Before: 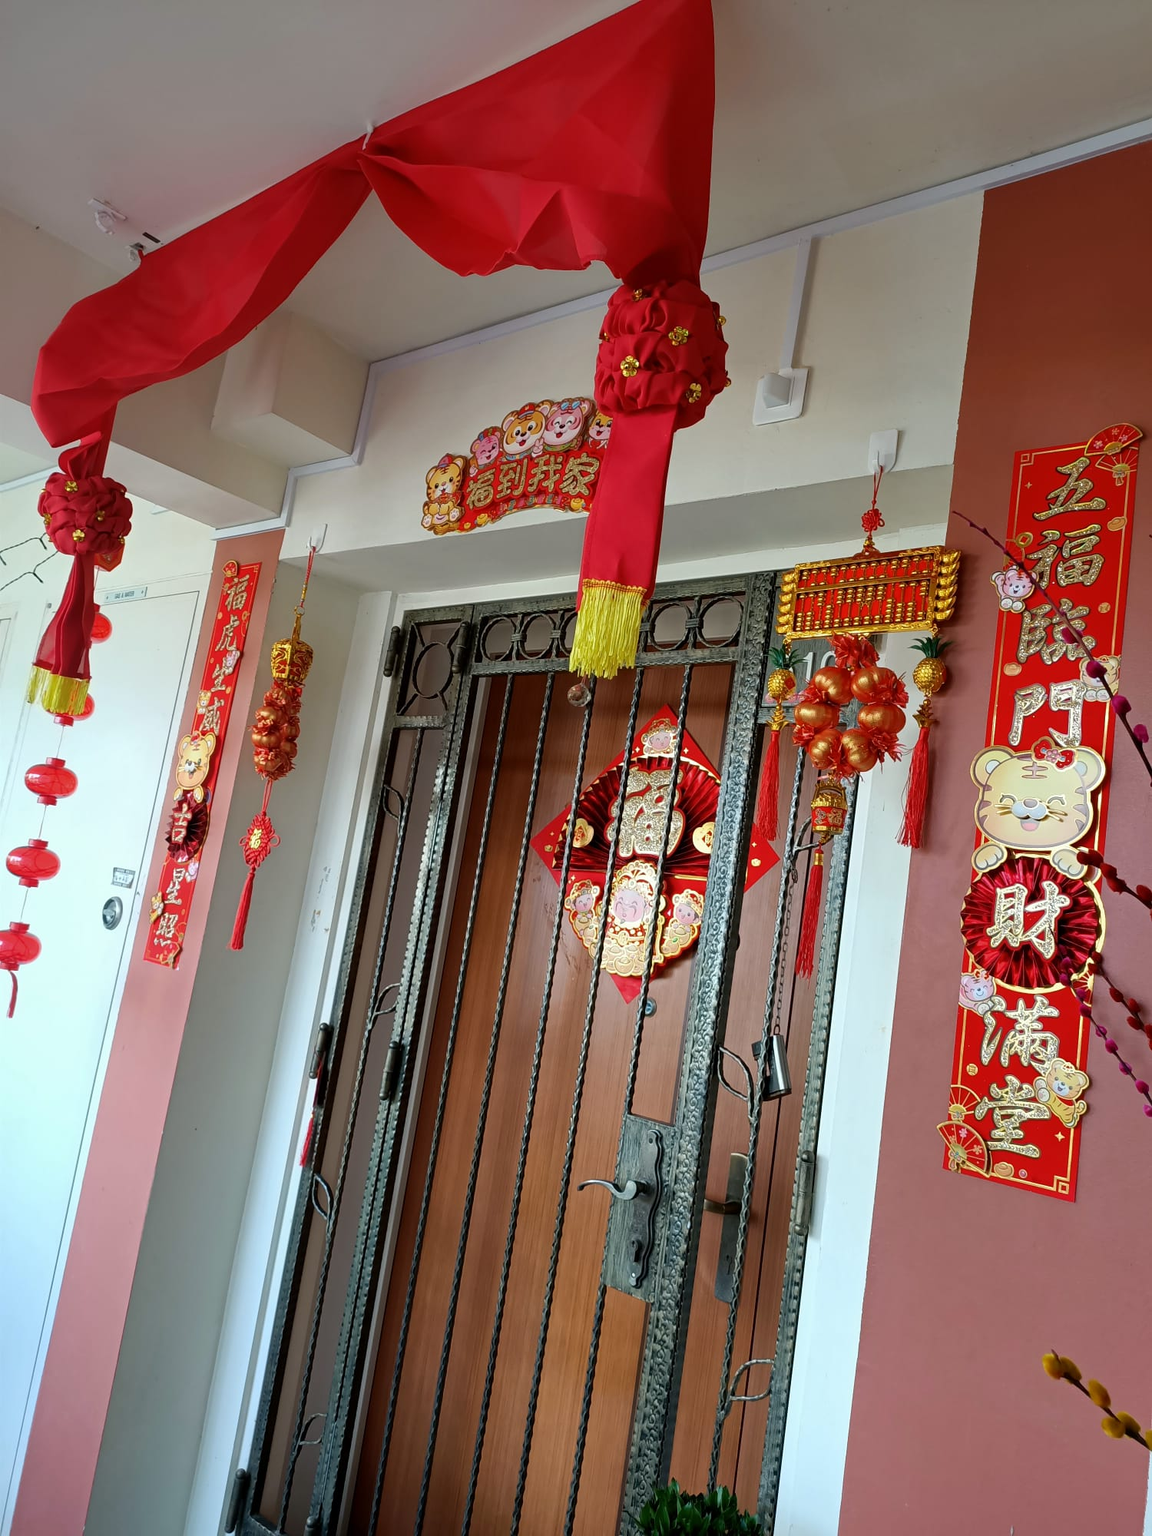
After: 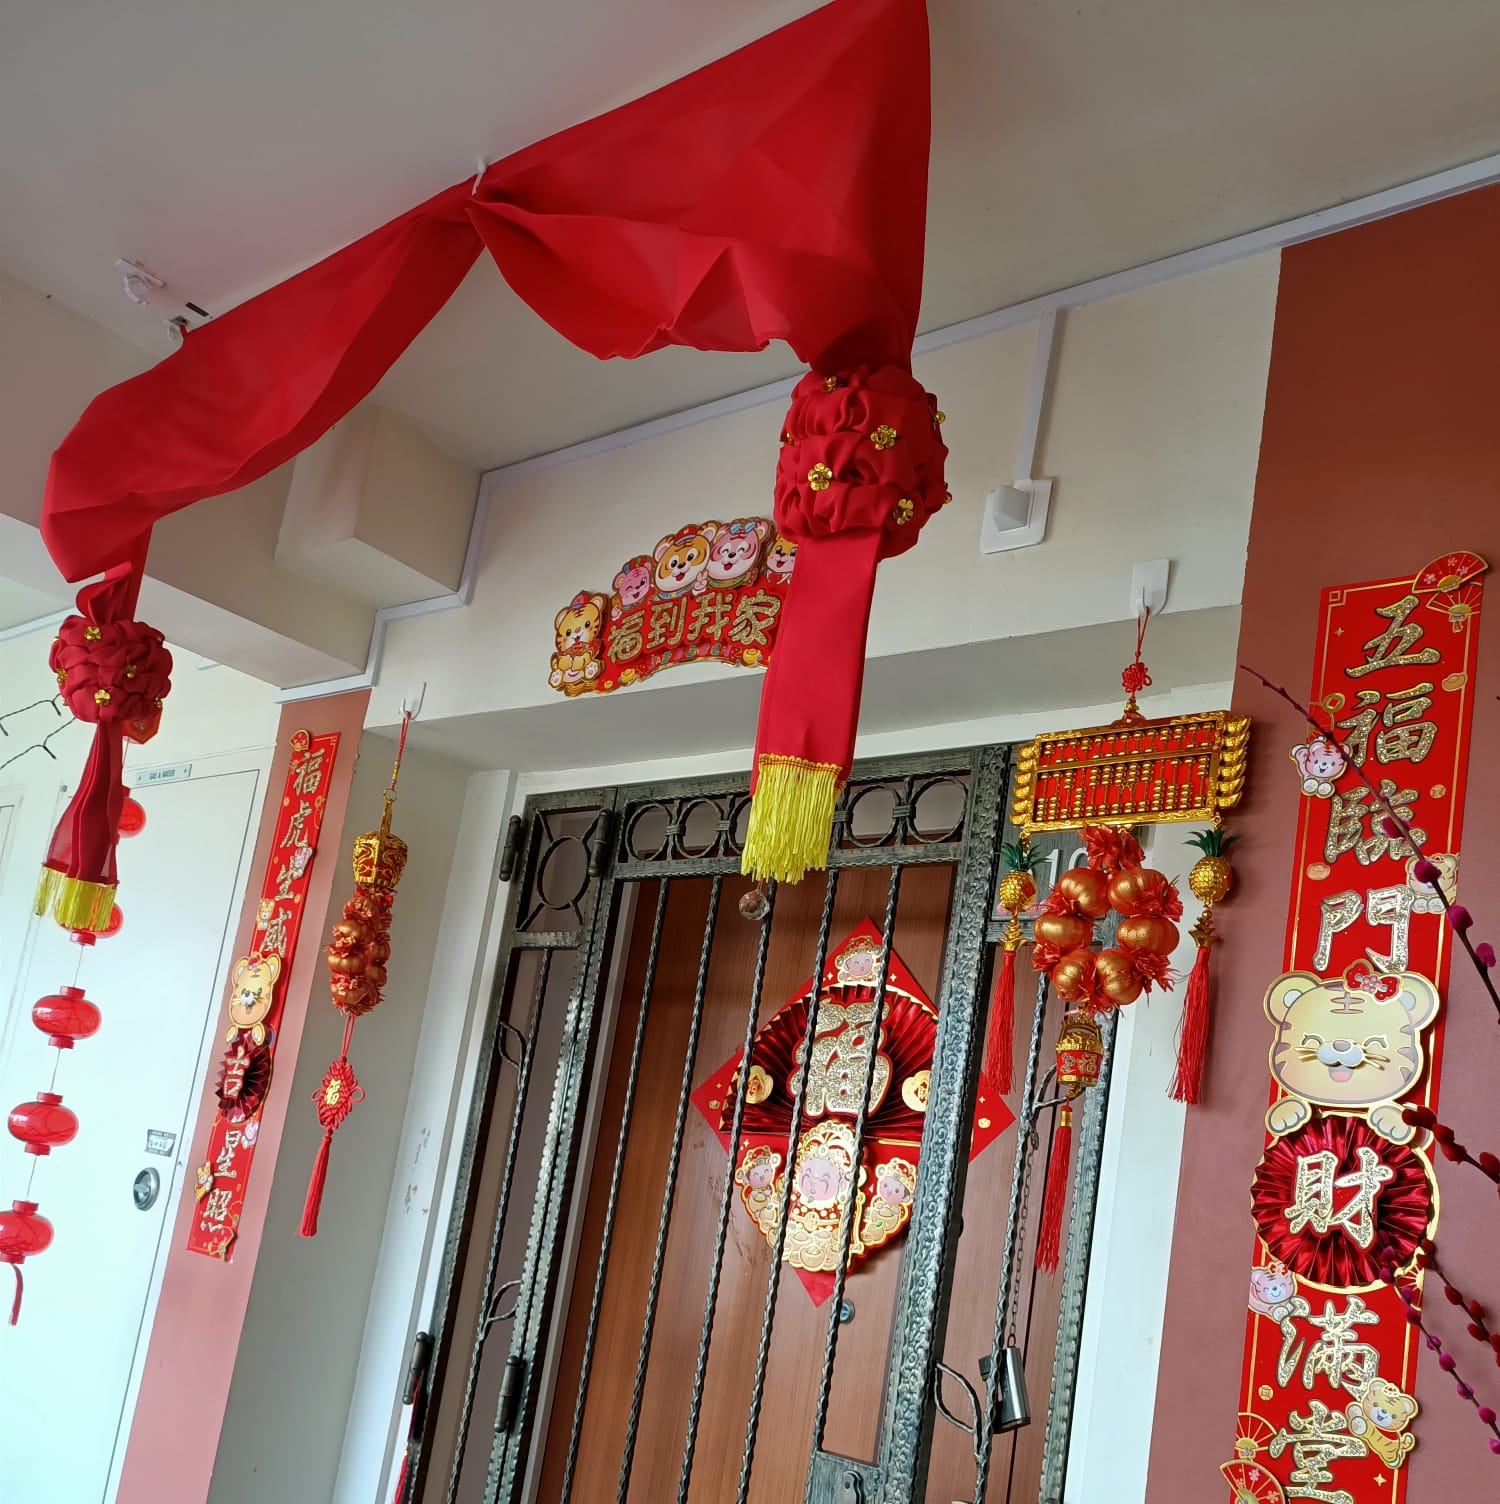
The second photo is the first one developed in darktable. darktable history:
crop: bottom 24.776%
